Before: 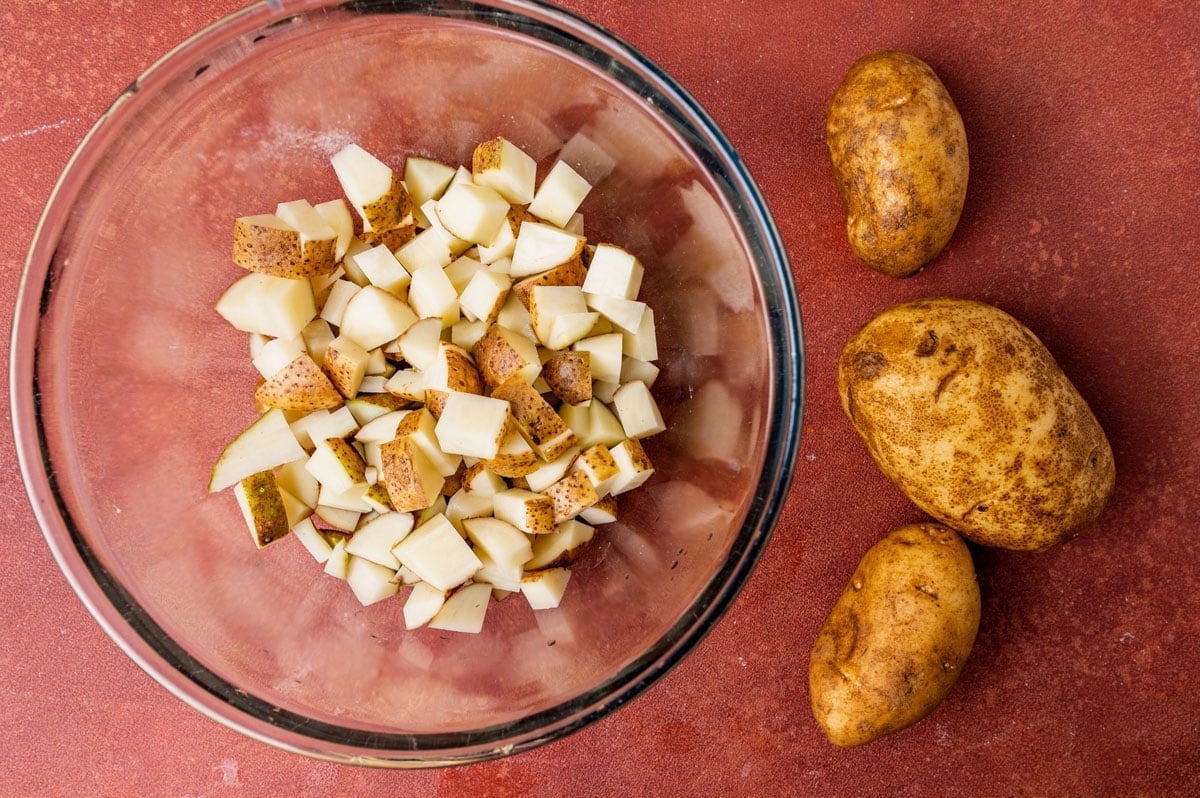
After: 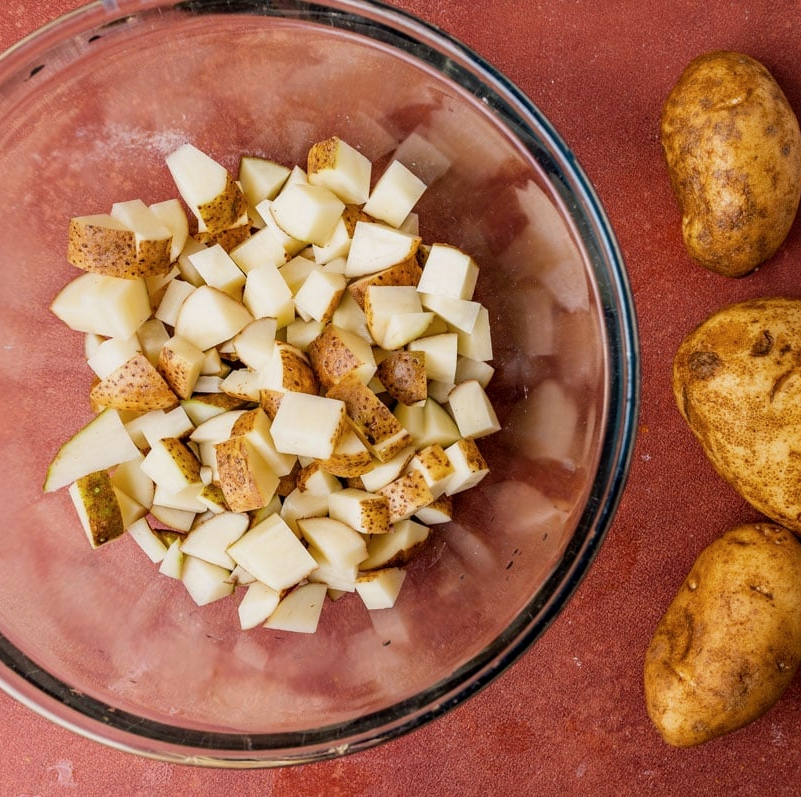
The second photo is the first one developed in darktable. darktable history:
contrast brightness saturation: saturation -0.048
exposure: black level correction 0.001, exposure -0.124 EV, compensate highlight preservation false
crop and rotate: left 13.777%, right 19.471%
